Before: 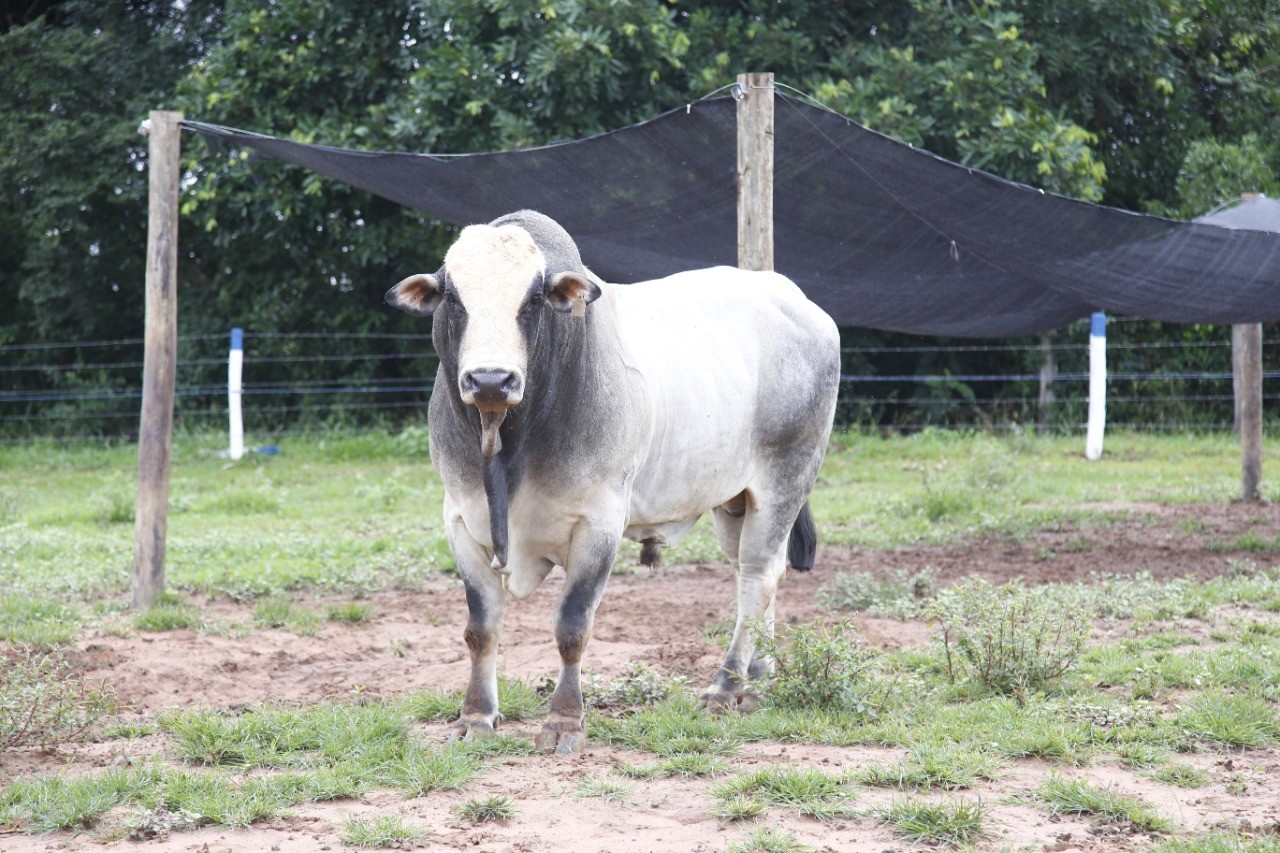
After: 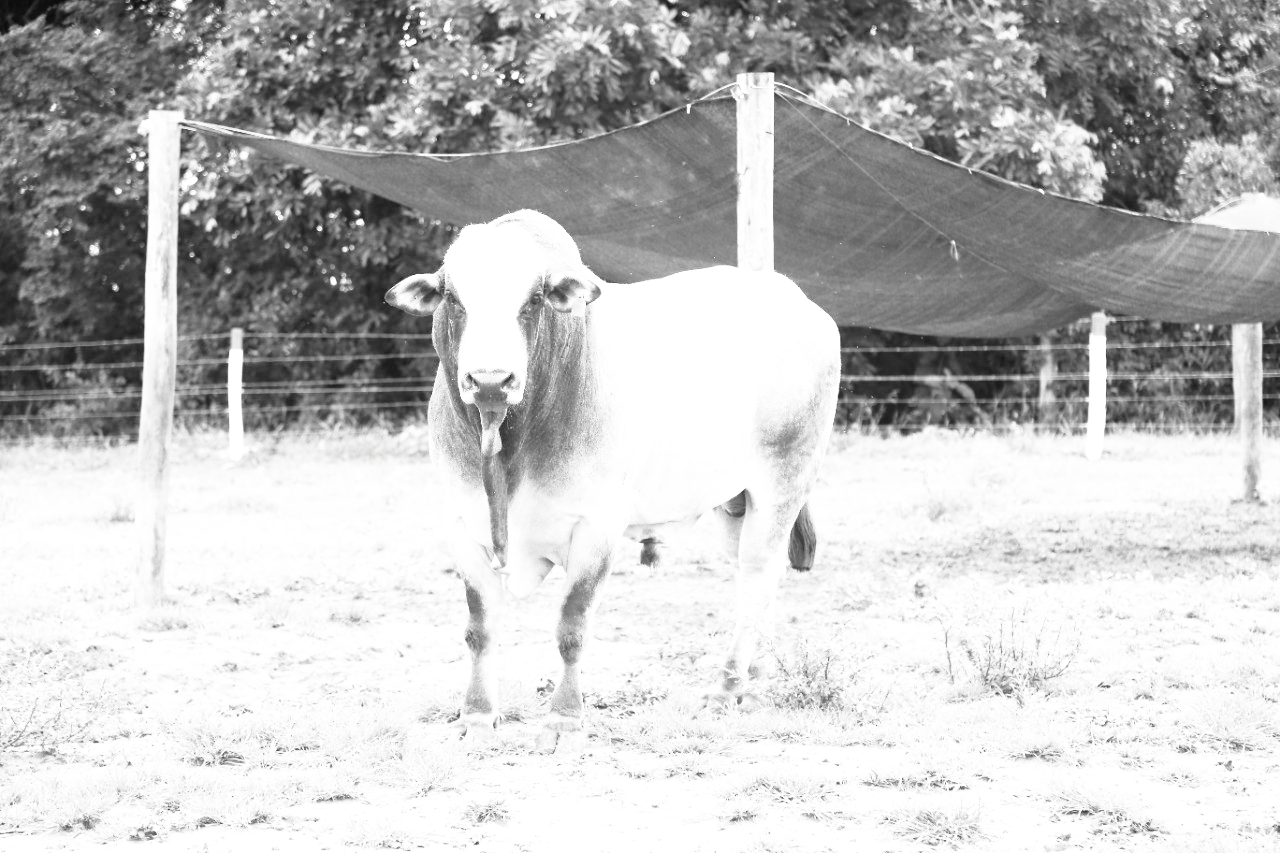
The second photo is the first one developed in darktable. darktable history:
contrast brightness saturation: saturation -0.993
tone equalizer: mask exposure compensation -0.496 EV
exposure: black level correction 0.001, exposure 0.498 EV, compensate exposure bias true, compensate highlight preservation false
base curve: curves: ch0 [(0, 0) (0.012, 0.01) (0.073, 0.168) (0.31, 0.711) (0.645, 0.957) (1, 1)], preserve colors none
